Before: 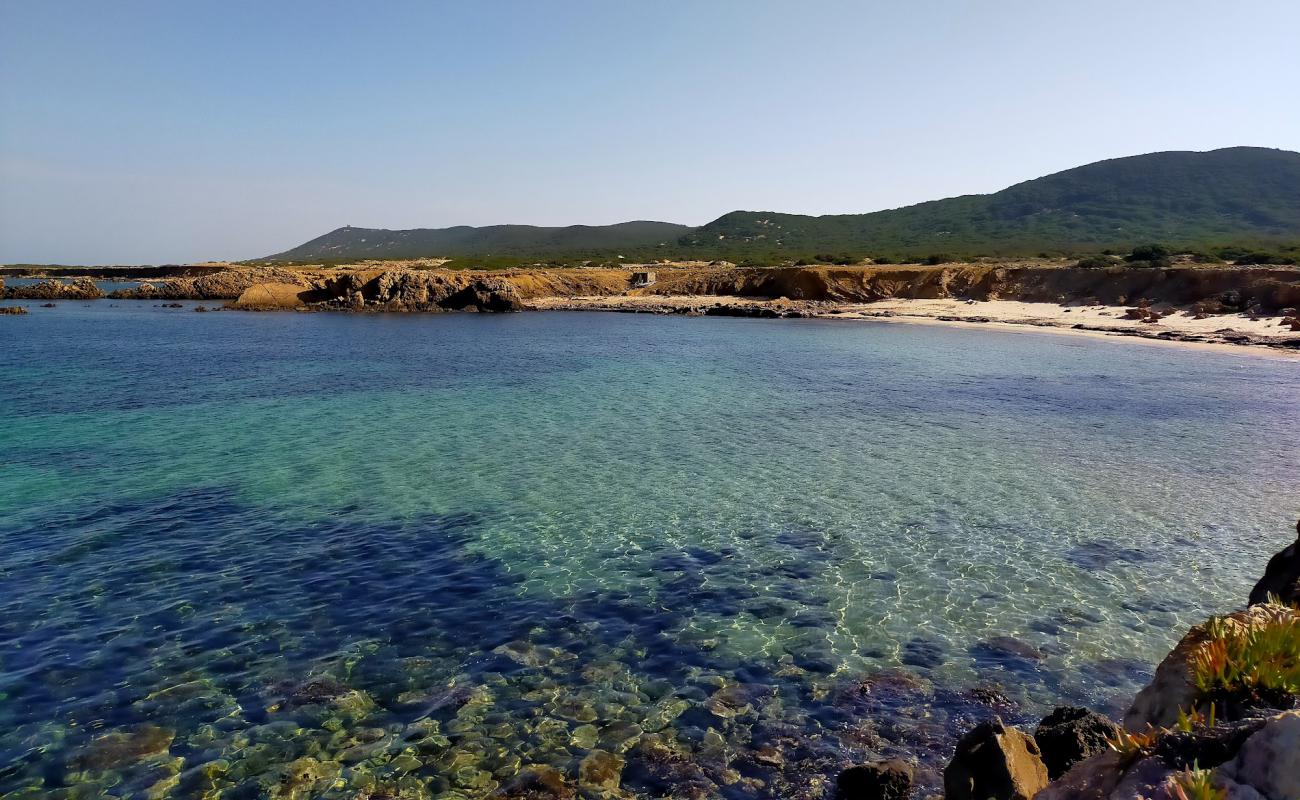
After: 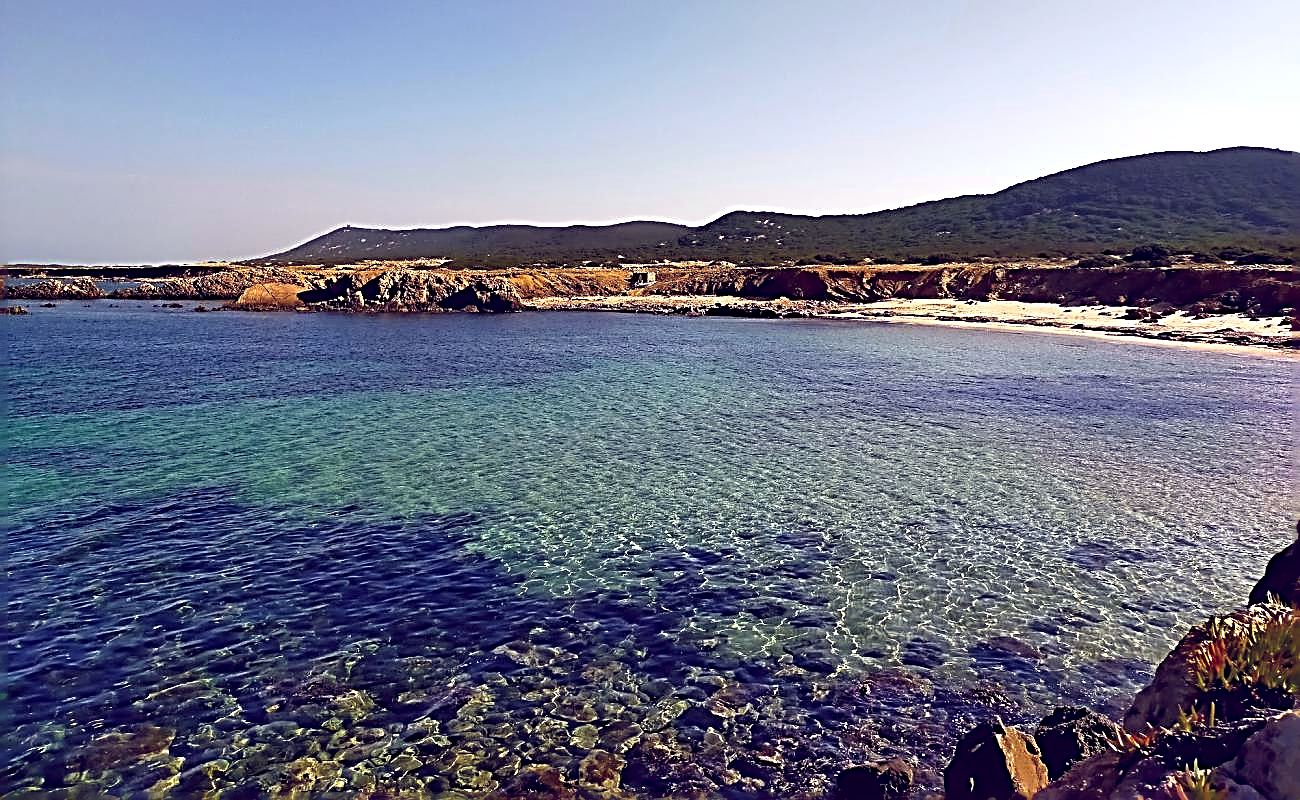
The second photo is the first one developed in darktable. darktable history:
sharpen: radius 3.158, amount 1.731
color balance: lift [1.001, 0.997, 0.99, 1.01], gamma [1.007, 1, 0.975, 1.025], gain [1, 1.065, 1.052, 0.935], contrast 13.25%
contrast brightness saturation: contrast 0.04, saturation 0.07
